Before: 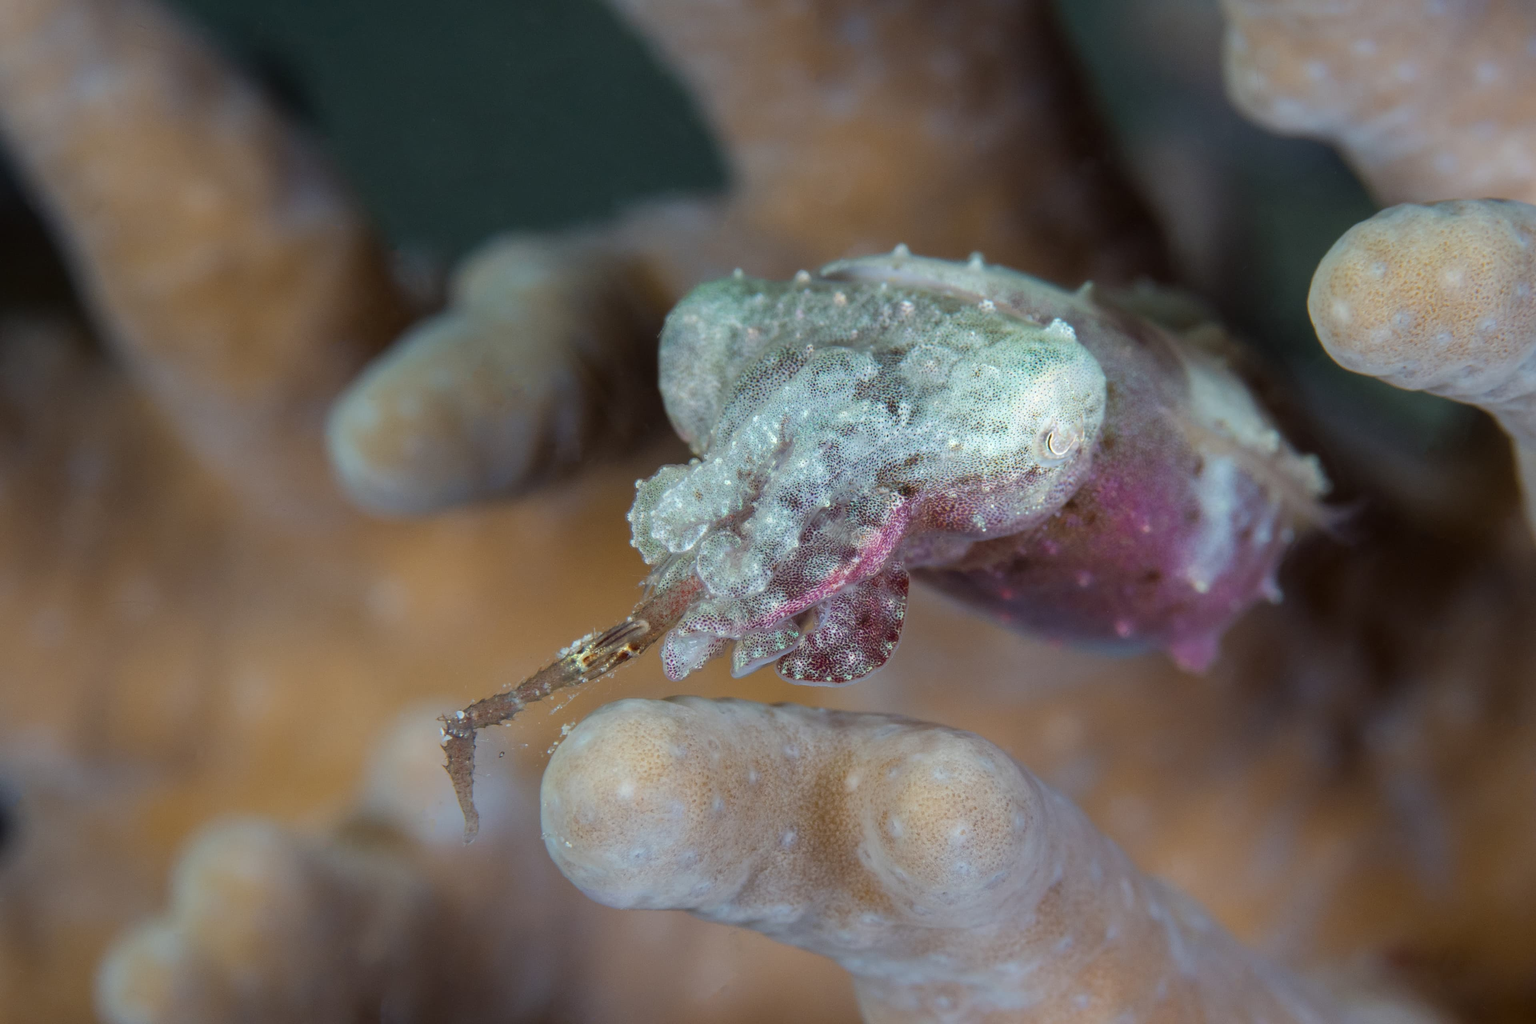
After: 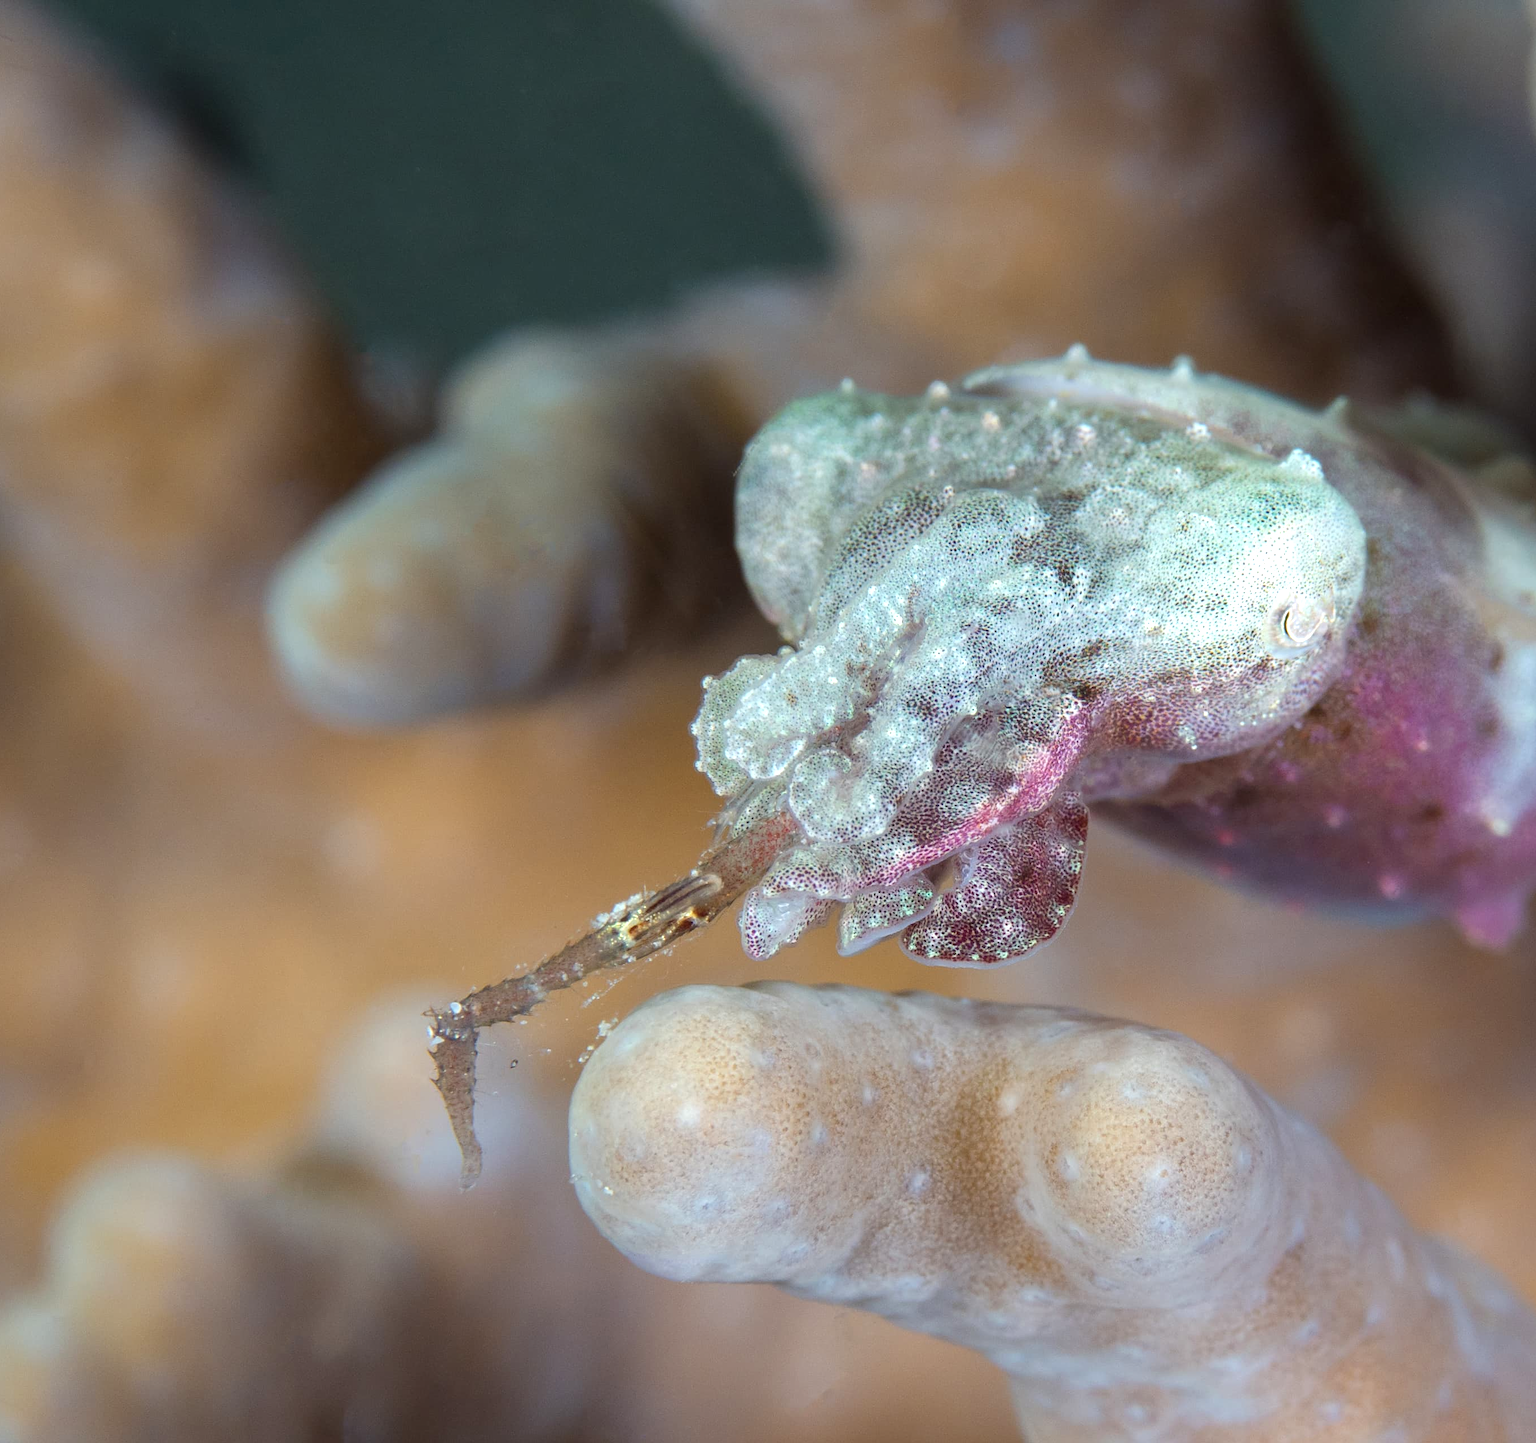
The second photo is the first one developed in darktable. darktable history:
exposure: exposure 0.559 EV, compensate exposure bias true, compensate highlight preservation false
sharpen: amount 0.205
crop and rotate: left 8.933%, right 20.13%
